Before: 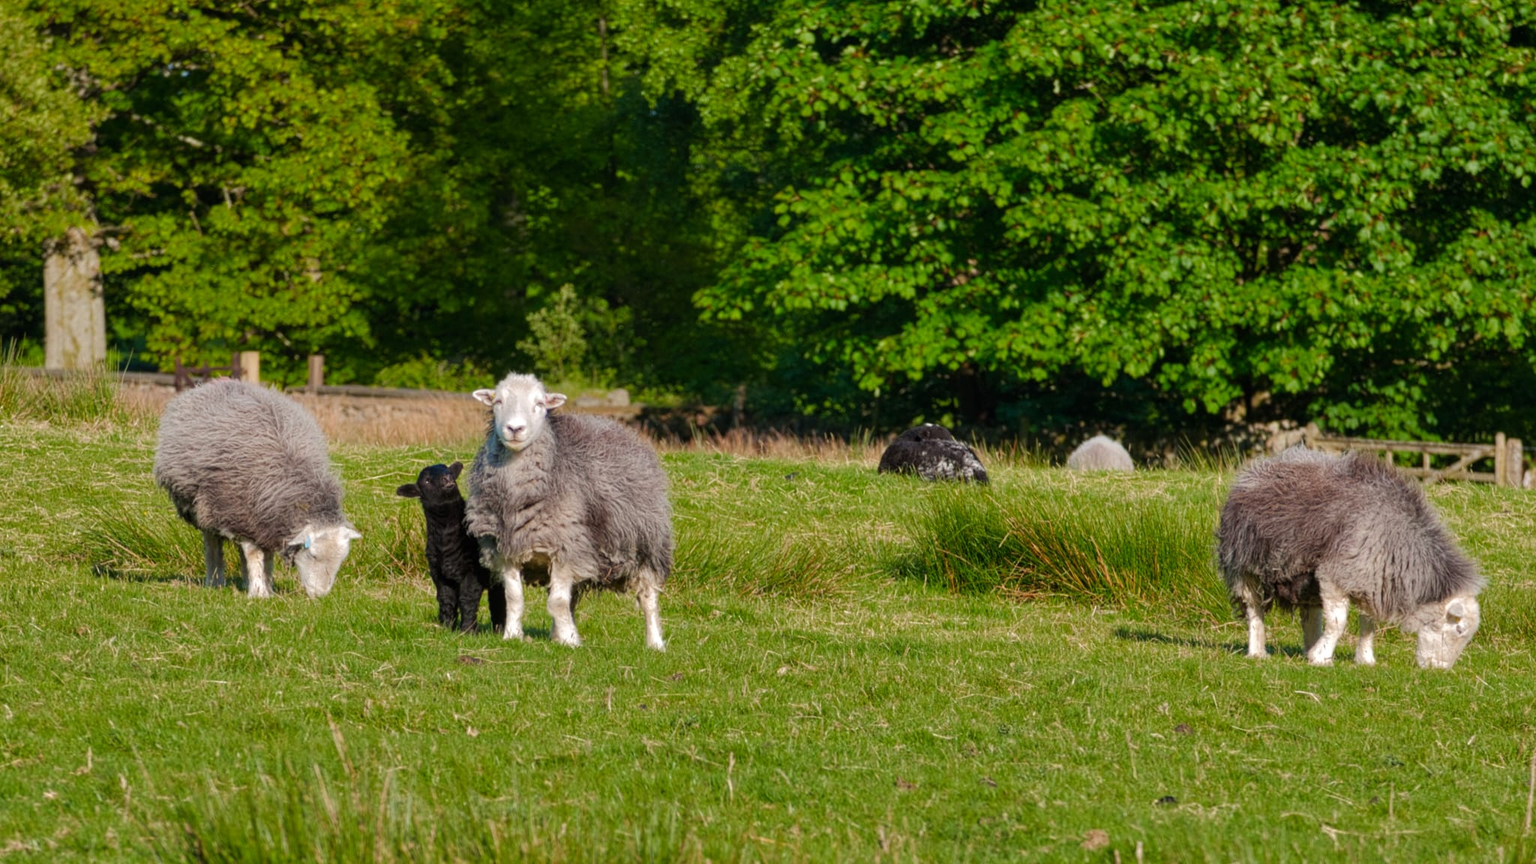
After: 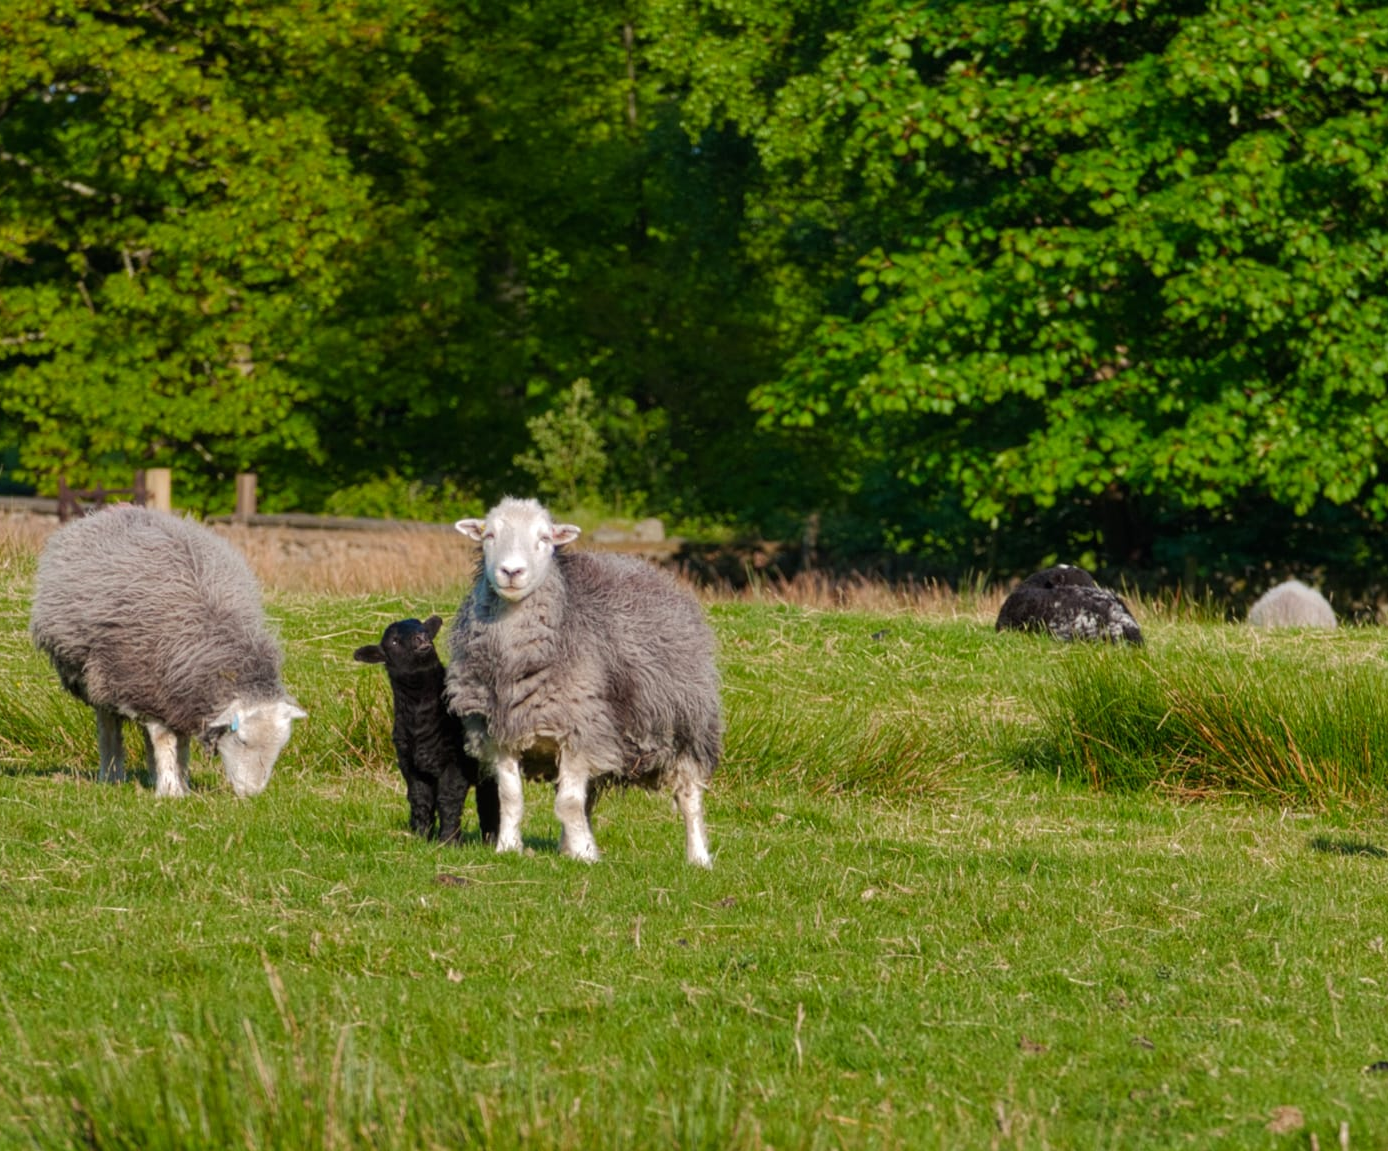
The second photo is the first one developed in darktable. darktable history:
crop and rotate: left 8.568%, right 23.645%
